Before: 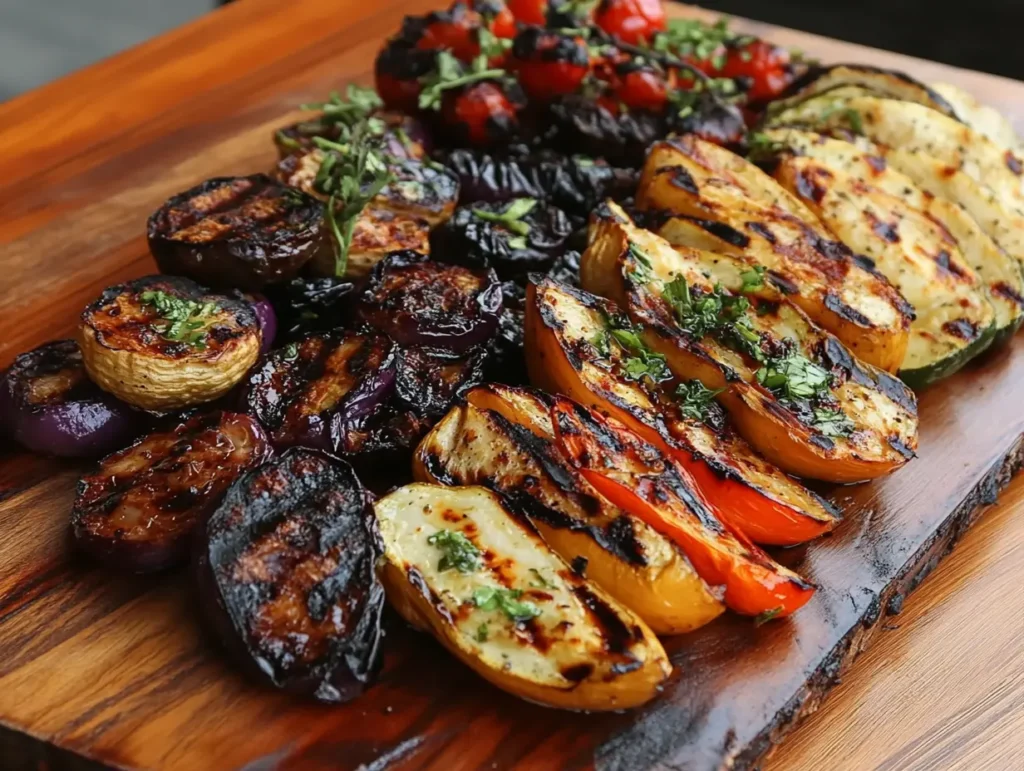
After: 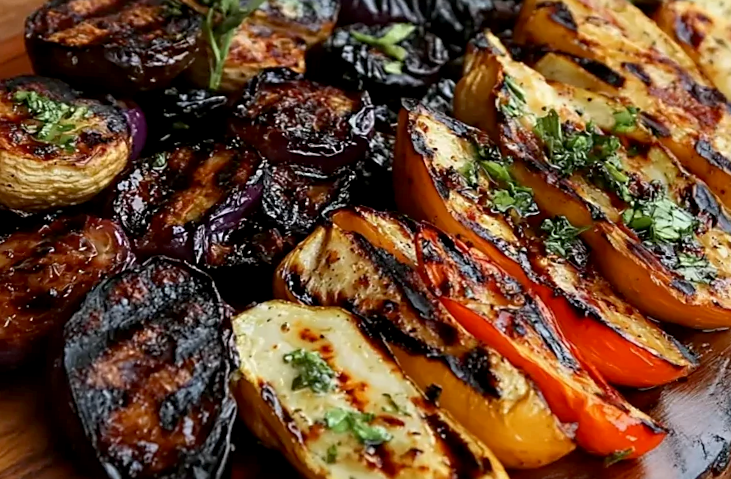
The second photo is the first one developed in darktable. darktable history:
crop and rotate: angle -3.89°, left 9.864%, top 20.46%, right 12.487%, bottom 11.962%
sharpen: radius 1.874, amount 0.404, threshold 1.65
exposure: black level correction 0.005, exposure 0.016 EV, compensate highlight preservation false
